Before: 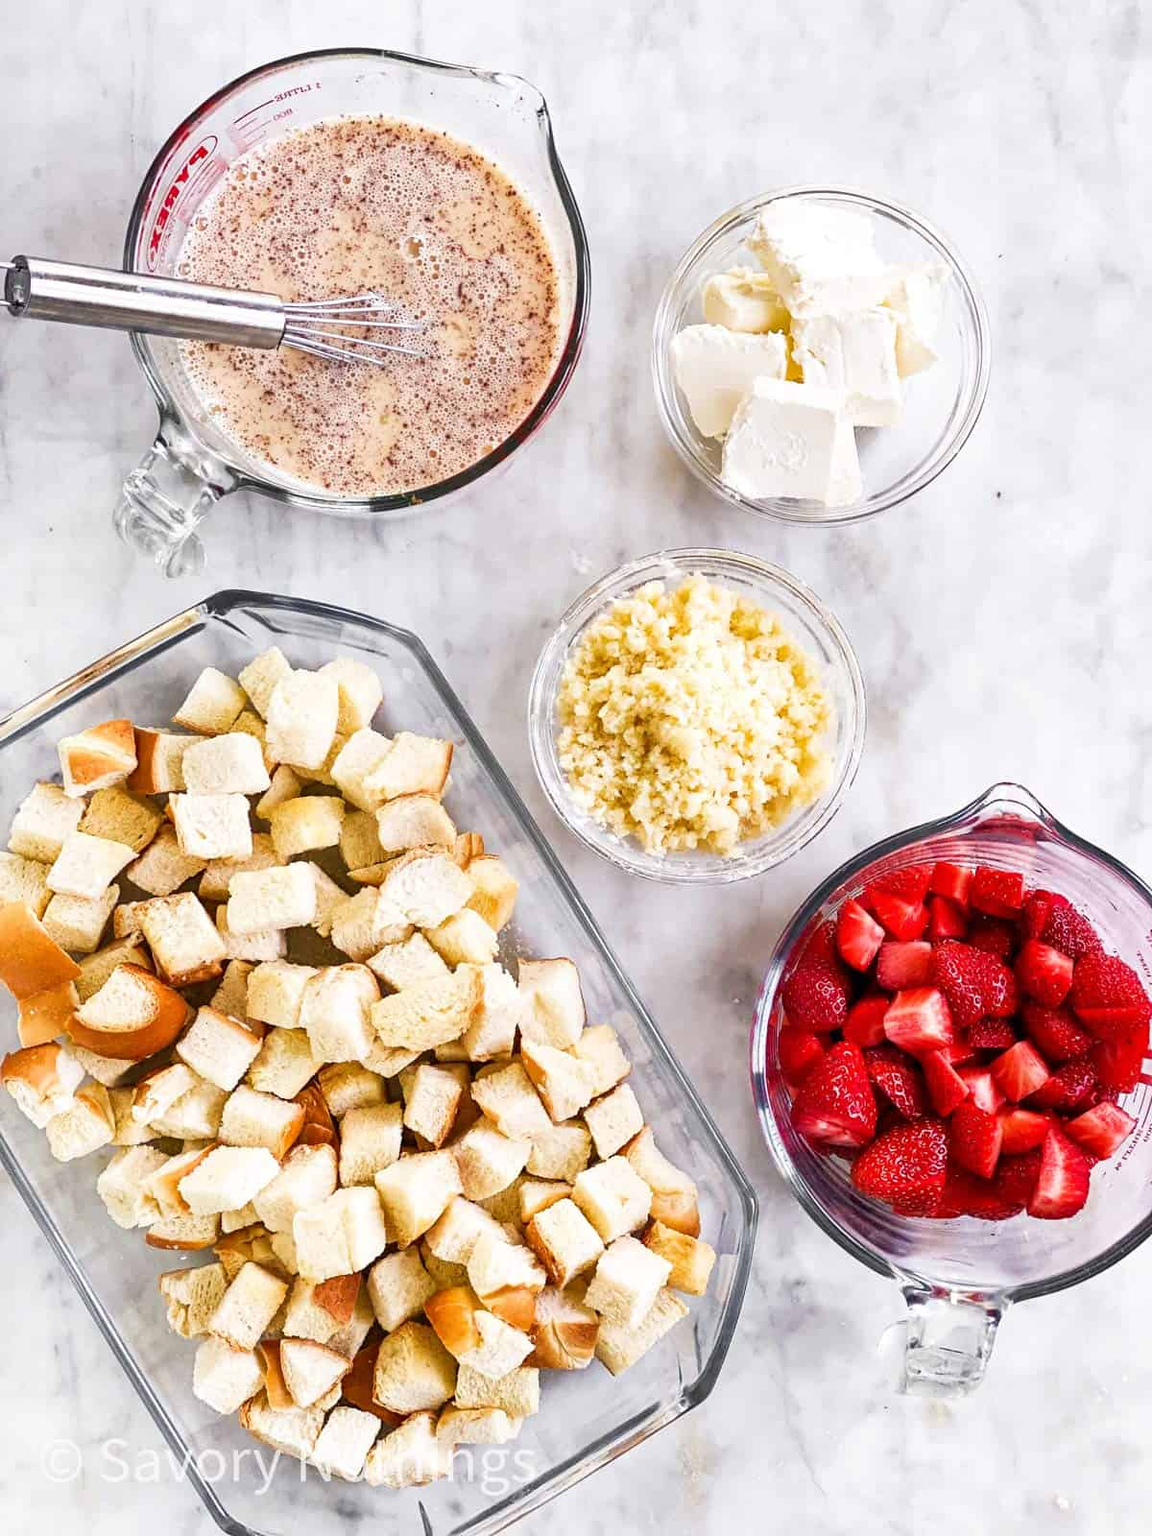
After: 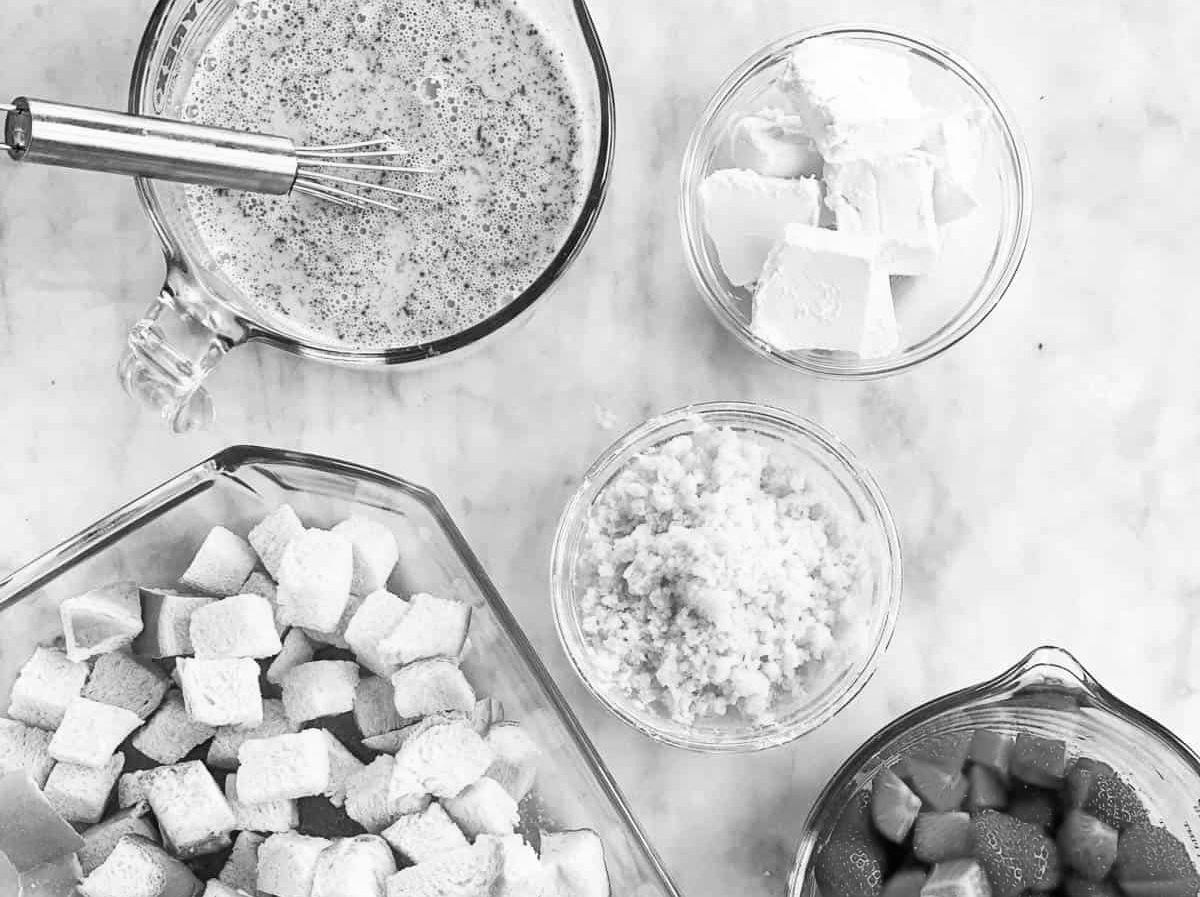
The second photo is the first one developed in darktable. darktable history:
crop and rotate: top 10.605%, bottom 33.274%
local contrast: mode bilateral grid, contrast 100, coarseness 100, detail 91%, midtone range 0.2
monochrome: on, module defaults
